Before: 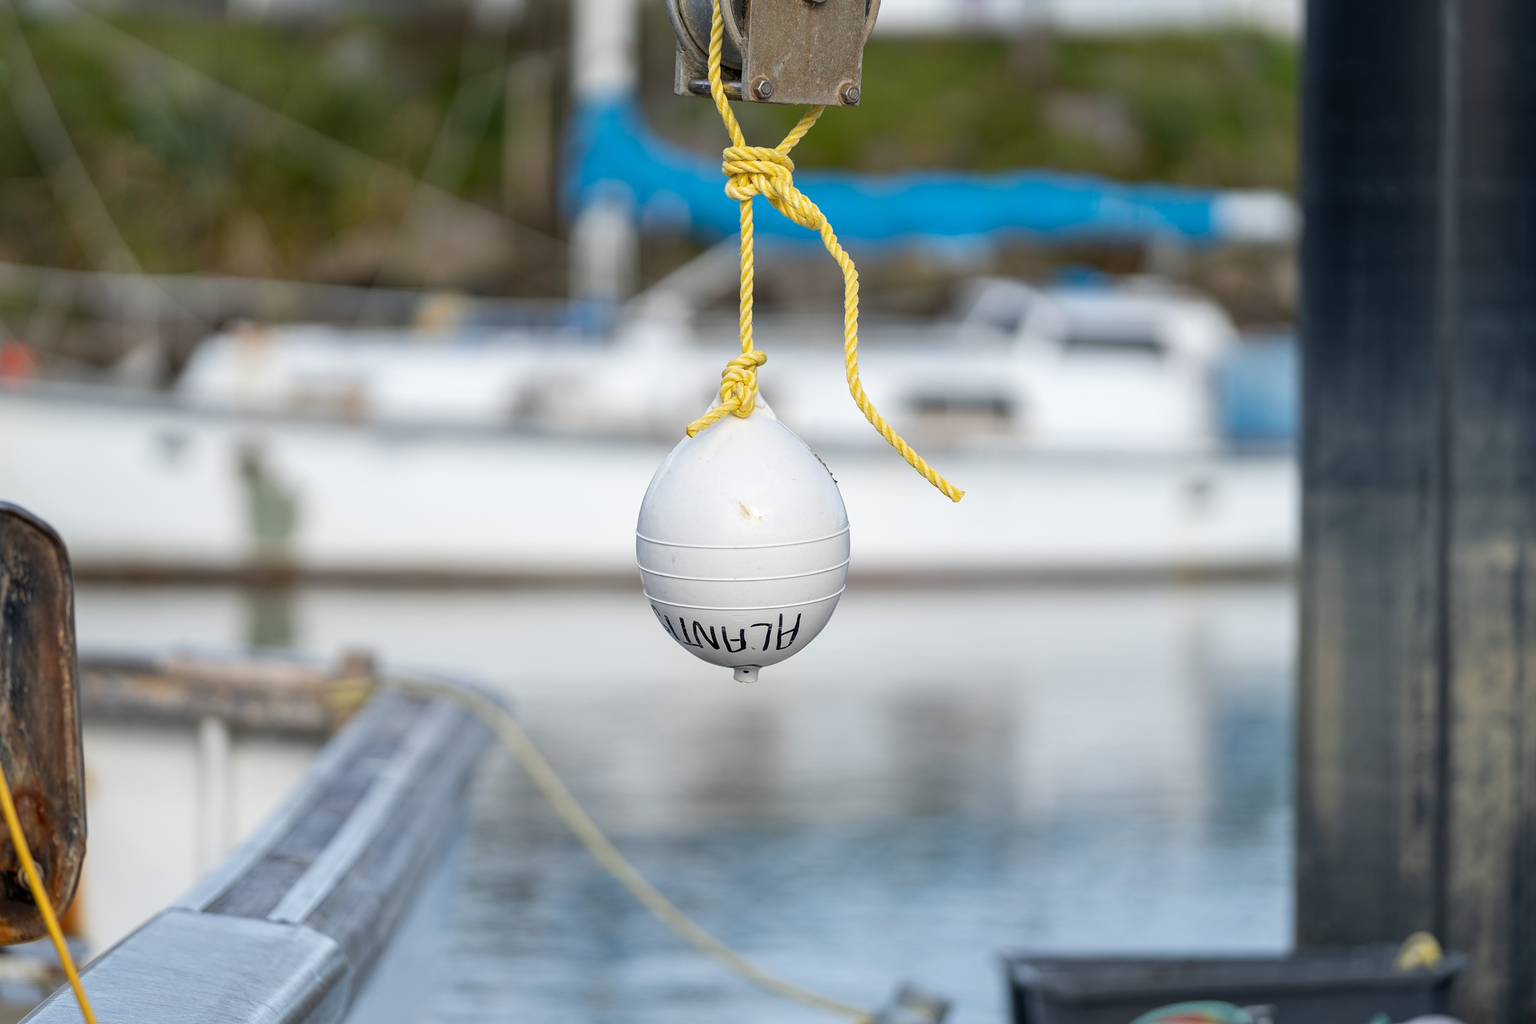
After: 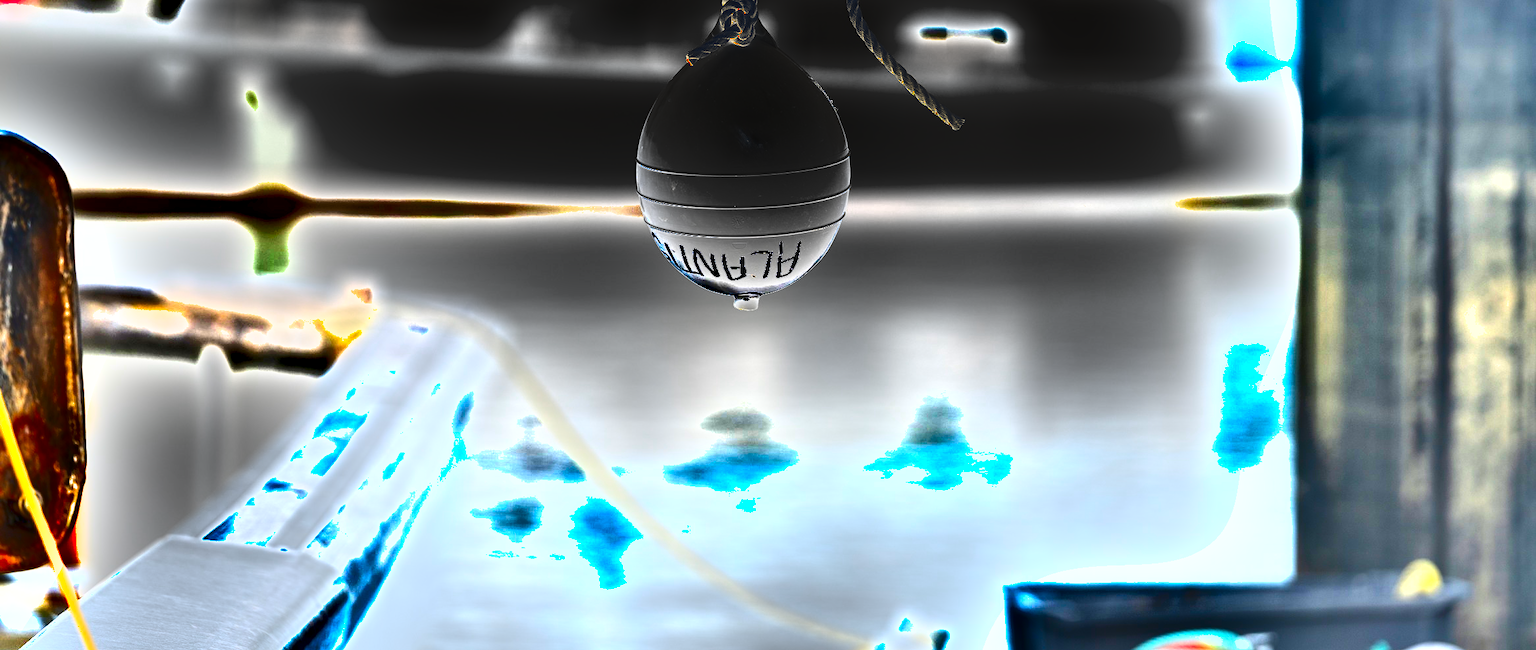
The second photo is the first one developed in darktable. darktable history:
contrast brightness saturation: contrast 0.07, brightness 0.18, saturation 0.4
shadows and highlights: shadows 24.5, highlights -78.15, soften with gaussian
exposure: black level correction 0, exposure 2.138 EV, compensate exposure bias true, compensate highlight preservation false
crop and rotate: top 36.435%
